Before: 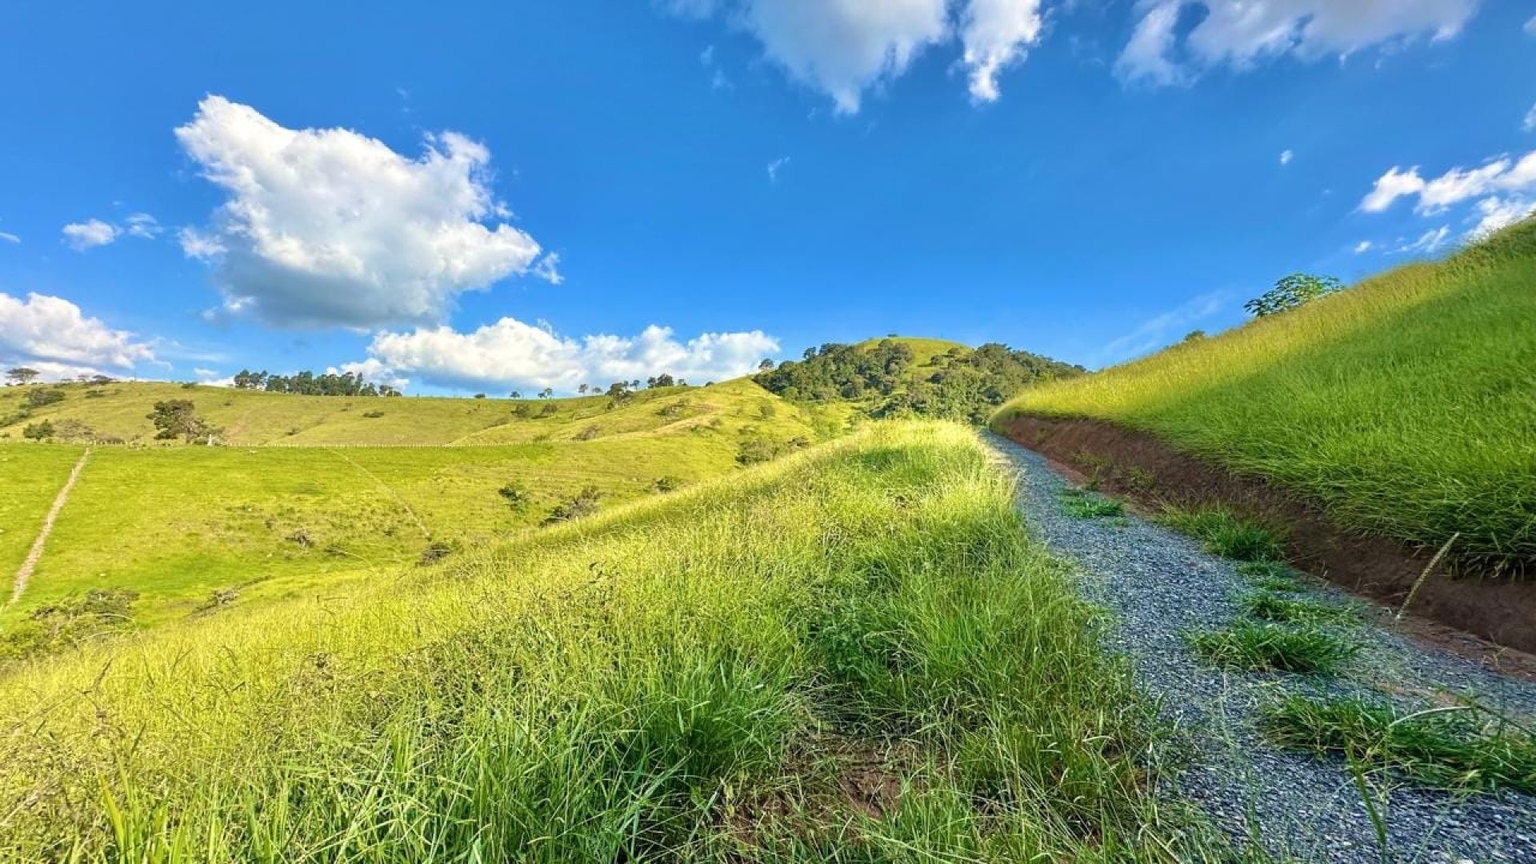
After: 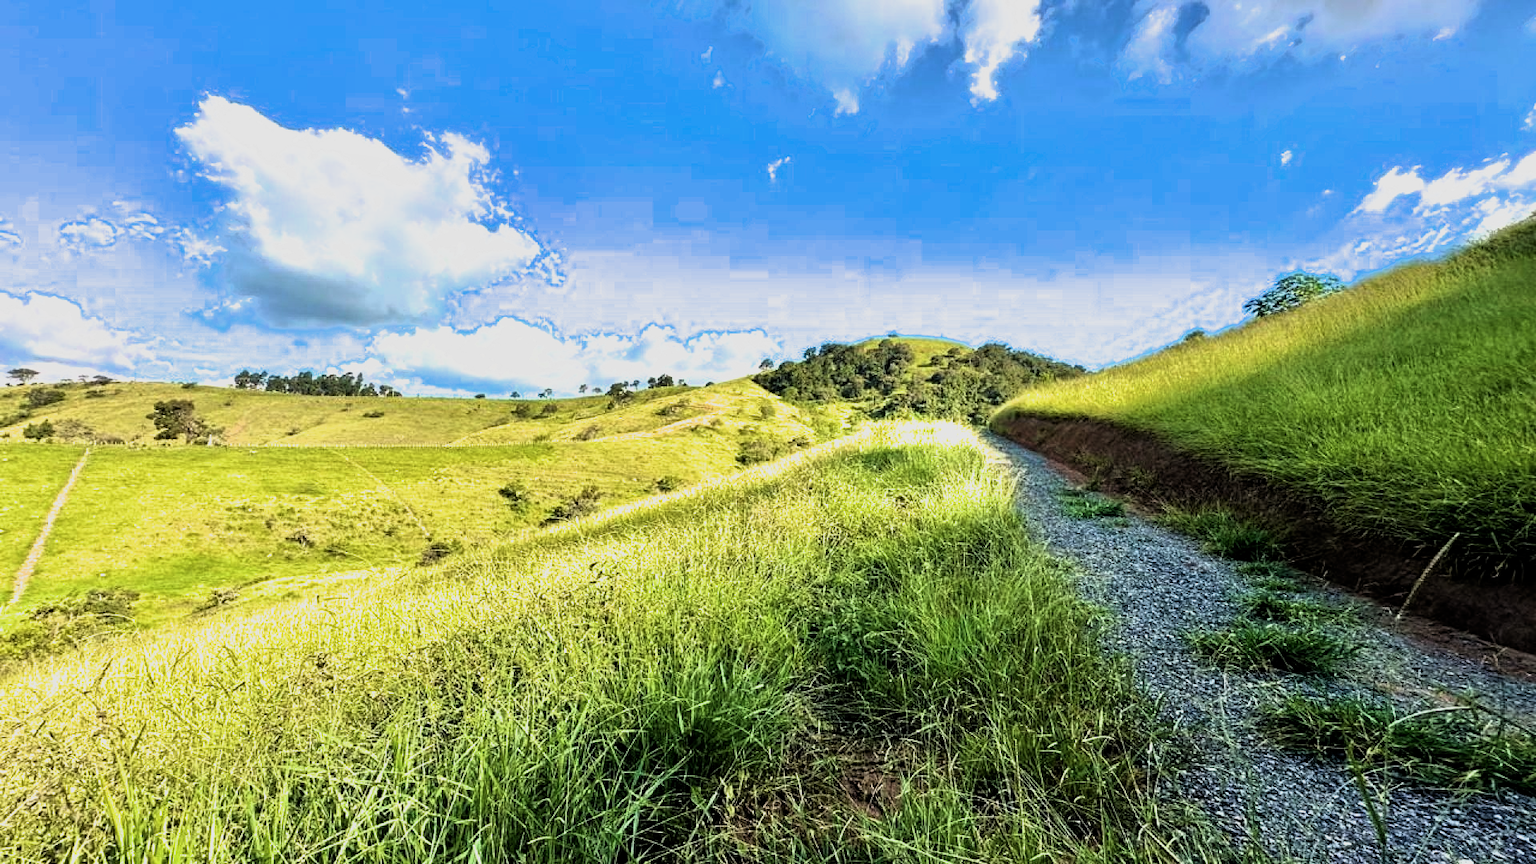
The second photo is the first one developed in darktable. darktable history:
filmic rgb: black relative exposure -8.25 EV, white relative exposure 2.23 EV, hardness 7.16, latitude 85.91%, contrast 1.709, highlights saturation mix -3.28%, shadows ↔ highlights balance -2.66%, color science v4 (2020)
shadows and highlights: radius 120.74, shadows 21.47, white point adjustment -9.58, highlights -14.76, soften with gaussian
